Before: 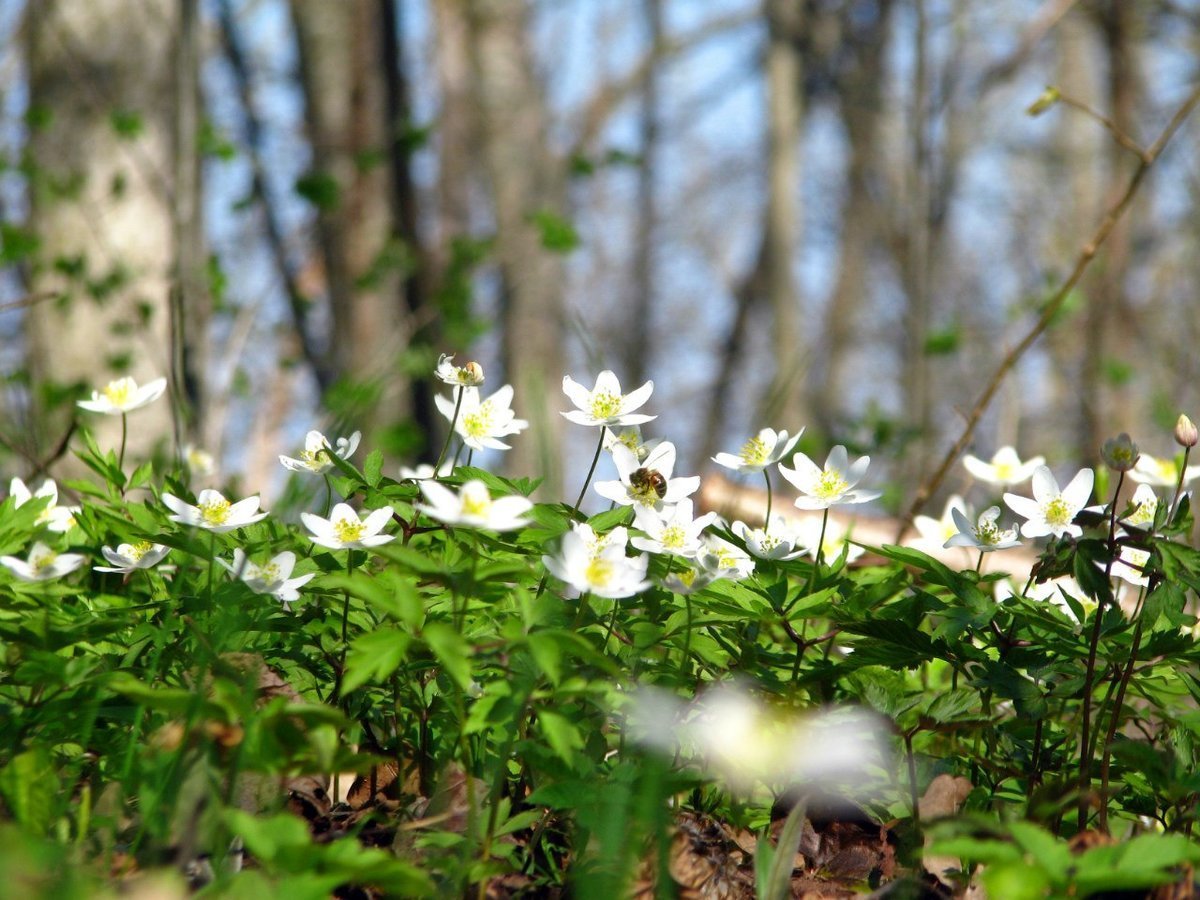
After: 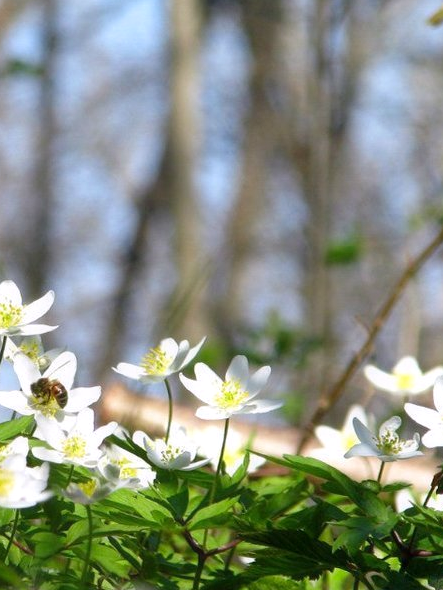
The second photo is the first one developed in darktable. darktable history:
contrast equalizer: y [[0.5, 0.488, 0.462, 0.461, 0.491, 0.5], [0.5 ×6], [0.5 ×6], [0 ×6], [0 ×6]]
crop and rotate: left 49.936%, top 10.094%, right 13.136%, bottom 24.256%
white balance: red 1.009, blue 1.027
local contrast: highlights 100%, shadows 100%, detail 120%, midtone range 0.2
